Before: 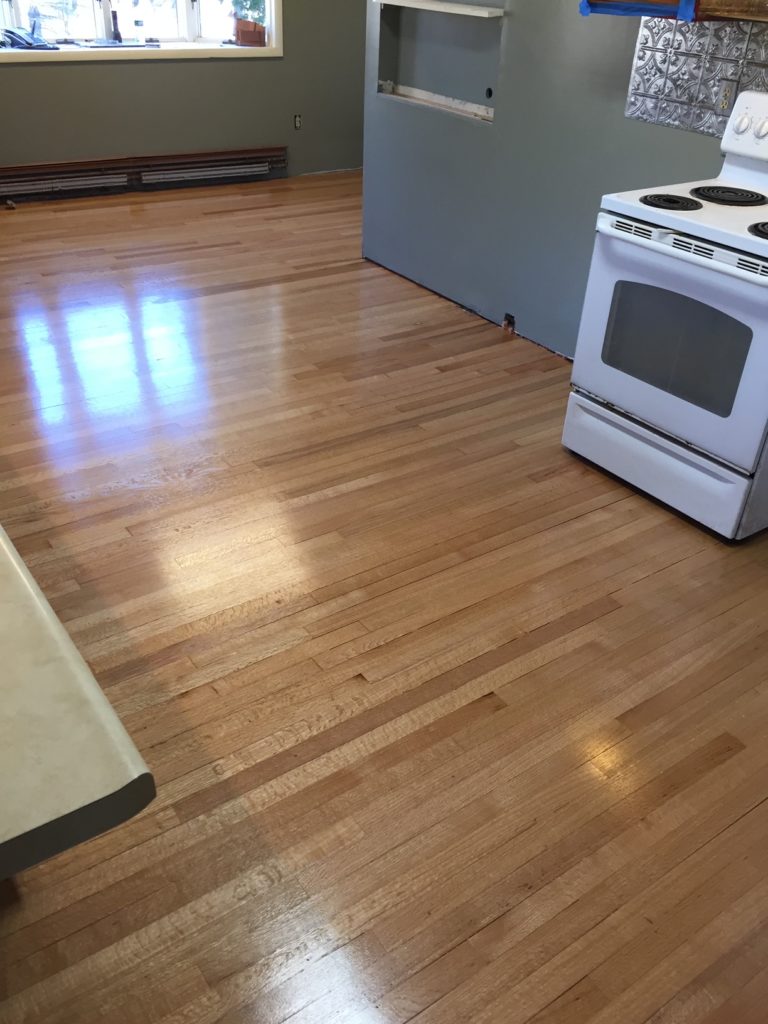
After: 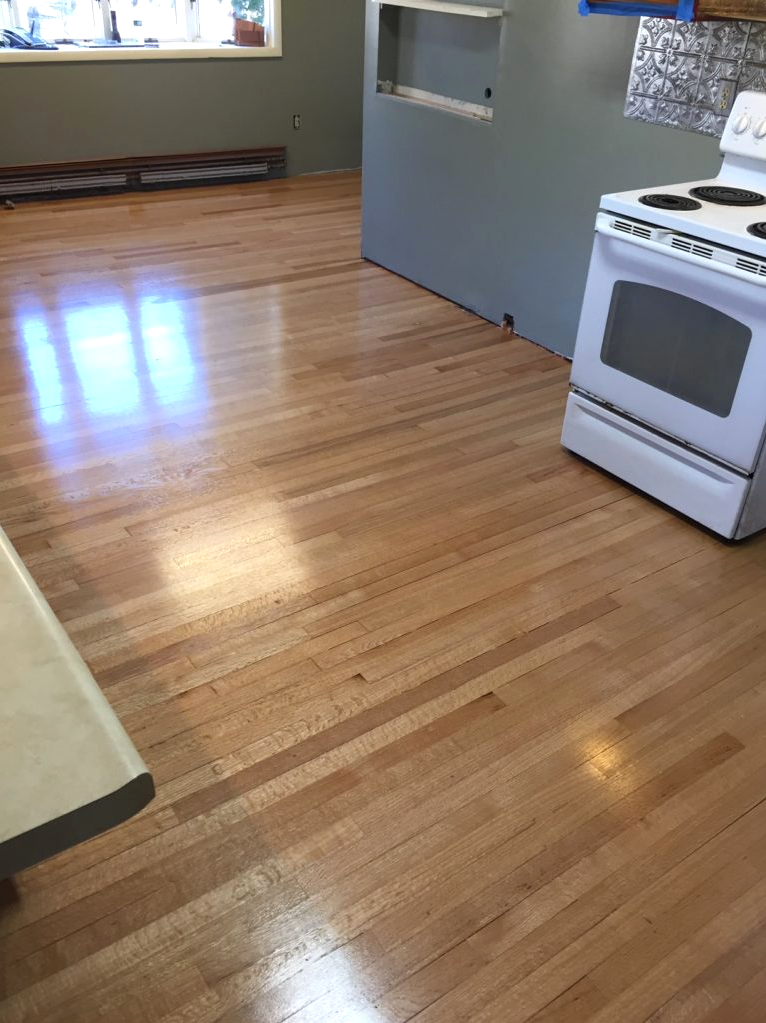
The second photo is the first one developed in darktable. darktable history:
exposure: exposure 0.2 EV, compensate exposure bias true, compensate highlight preservation false
crop and rotate: left 0.162%, bottom 0.001%
